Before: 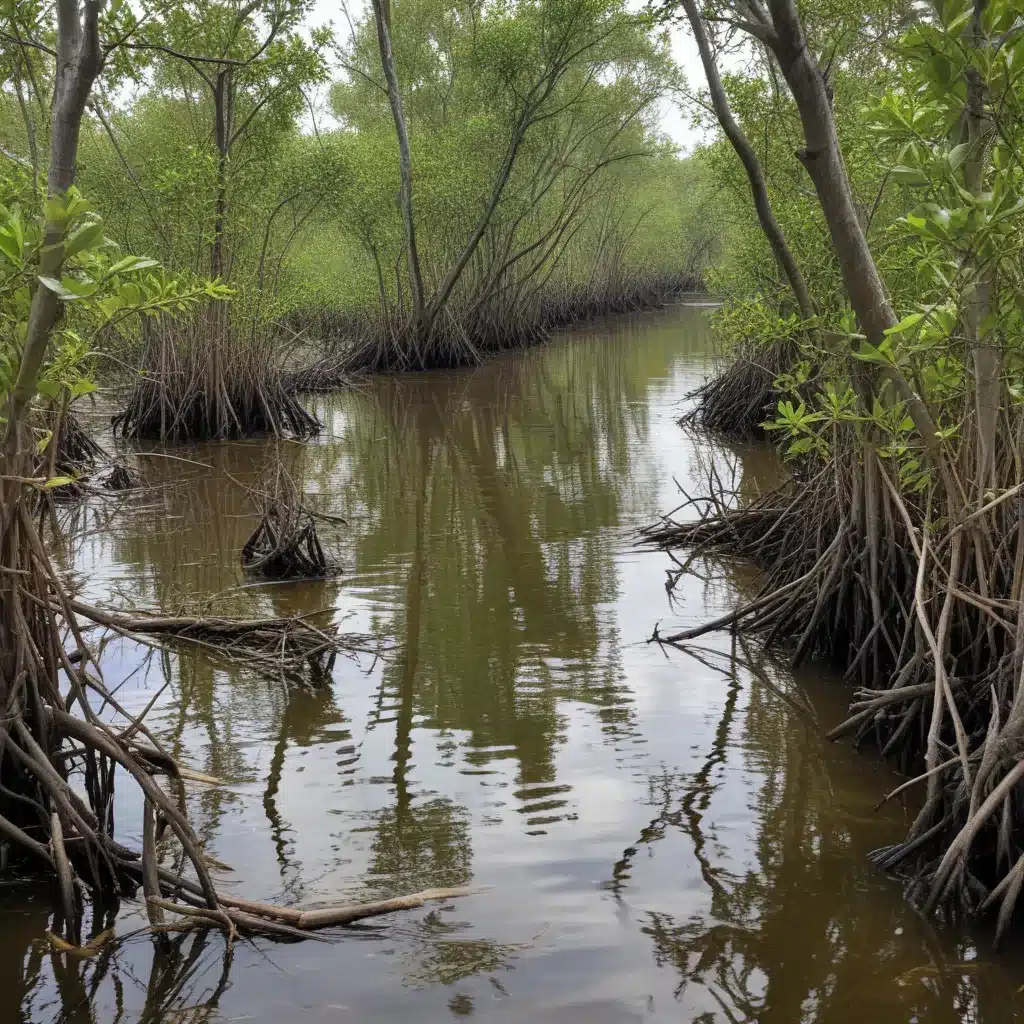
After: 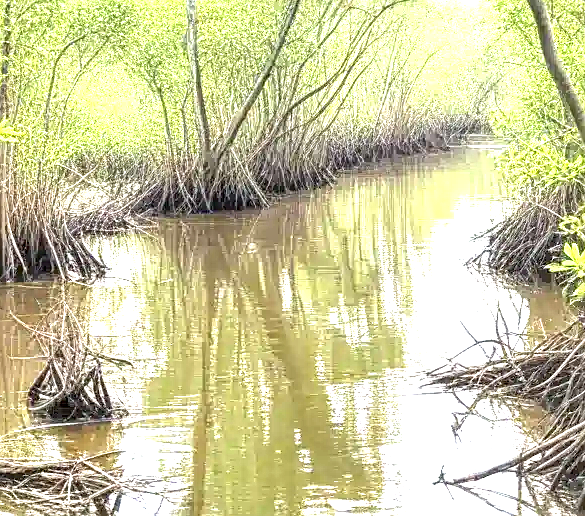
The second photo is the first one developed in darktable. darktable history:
sharpen: radius 1.864, amount 0.398, threshold 1.271
exposure: black level correction 0.001, exposure 2.607 EV, compensate exposure bias true, compensate highlight preservation false
local contrast: on, module defaults
crop: left 20.932%, top 15.471%, right 21.848%, bottom 34.081%
